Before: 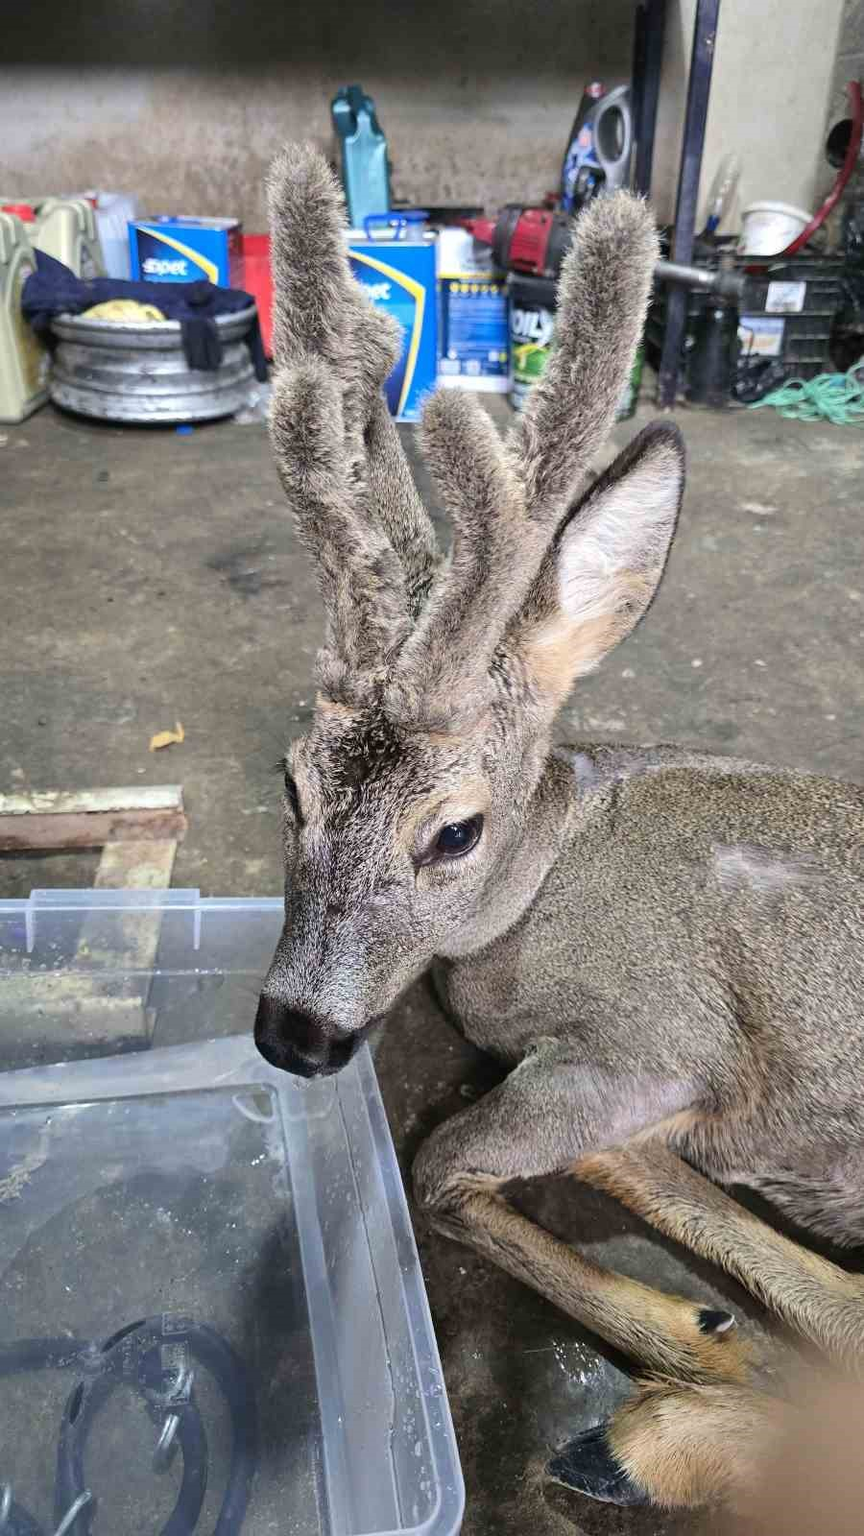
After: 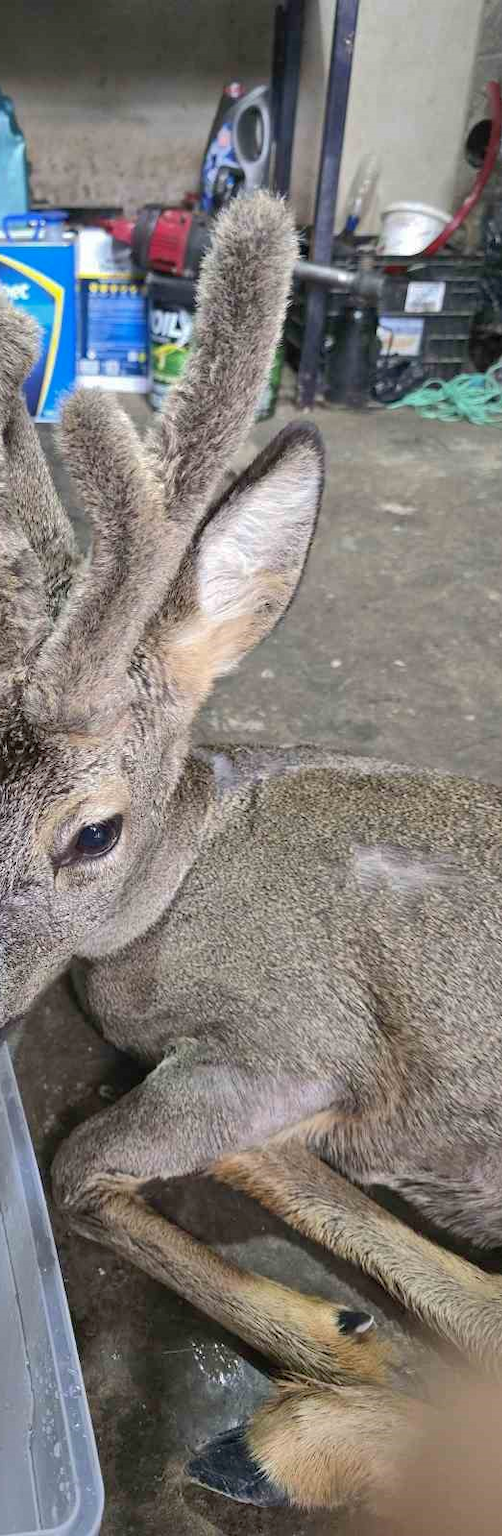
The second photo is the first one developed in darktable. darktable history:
crop: left 41.872%
shadows and highlights: on, module defaults
